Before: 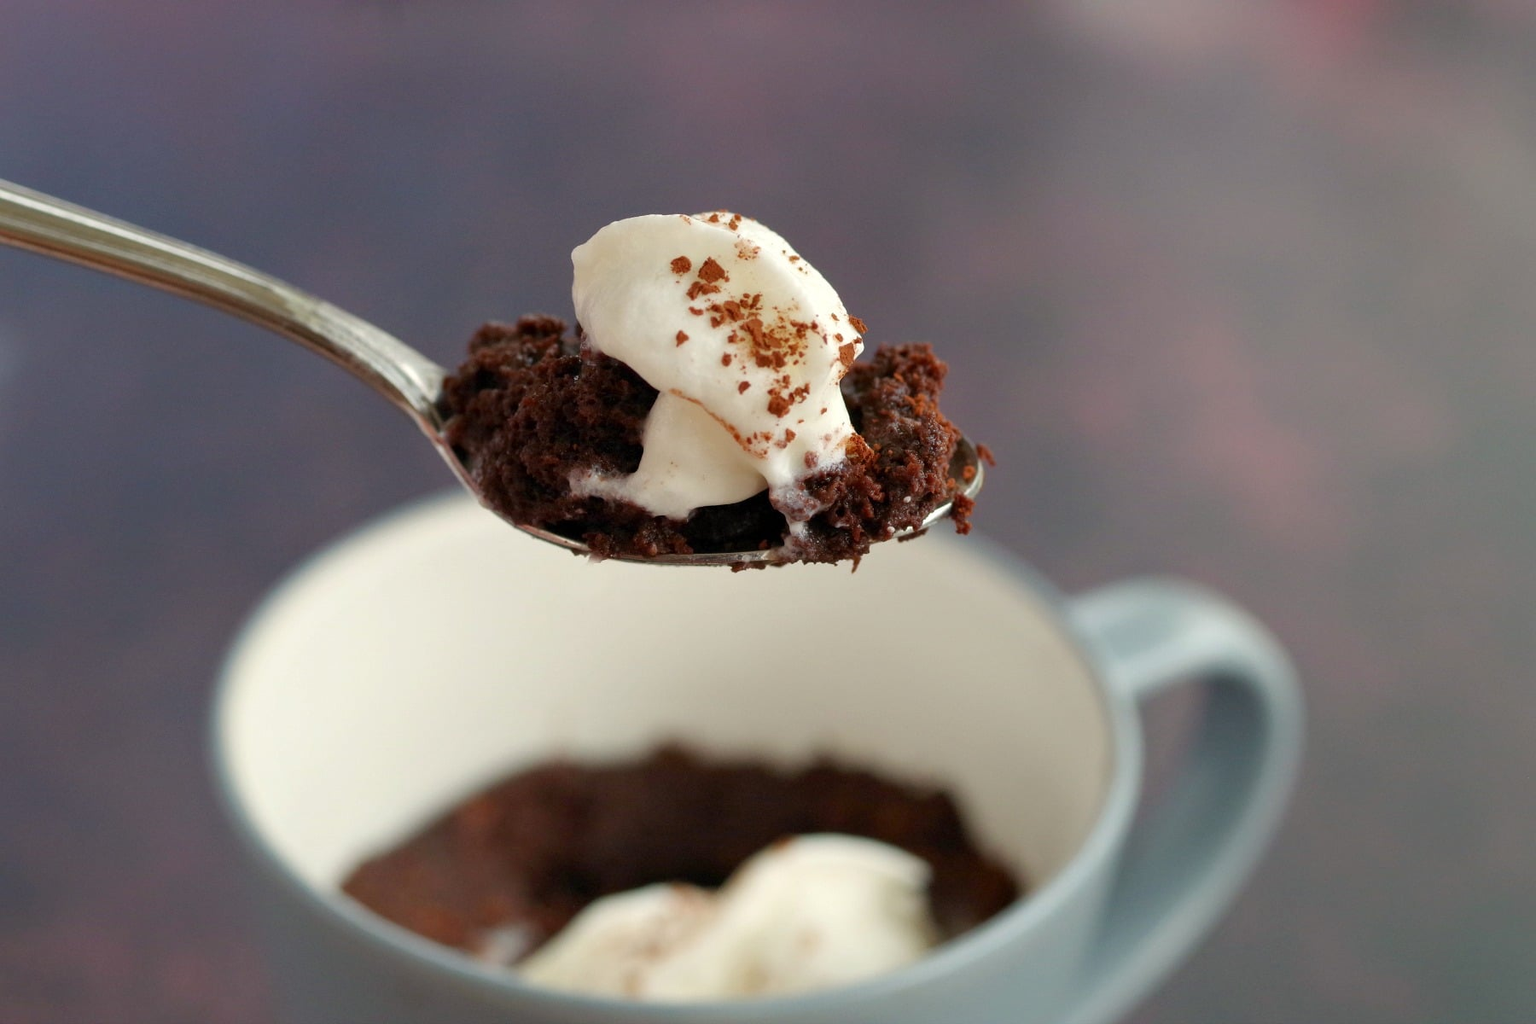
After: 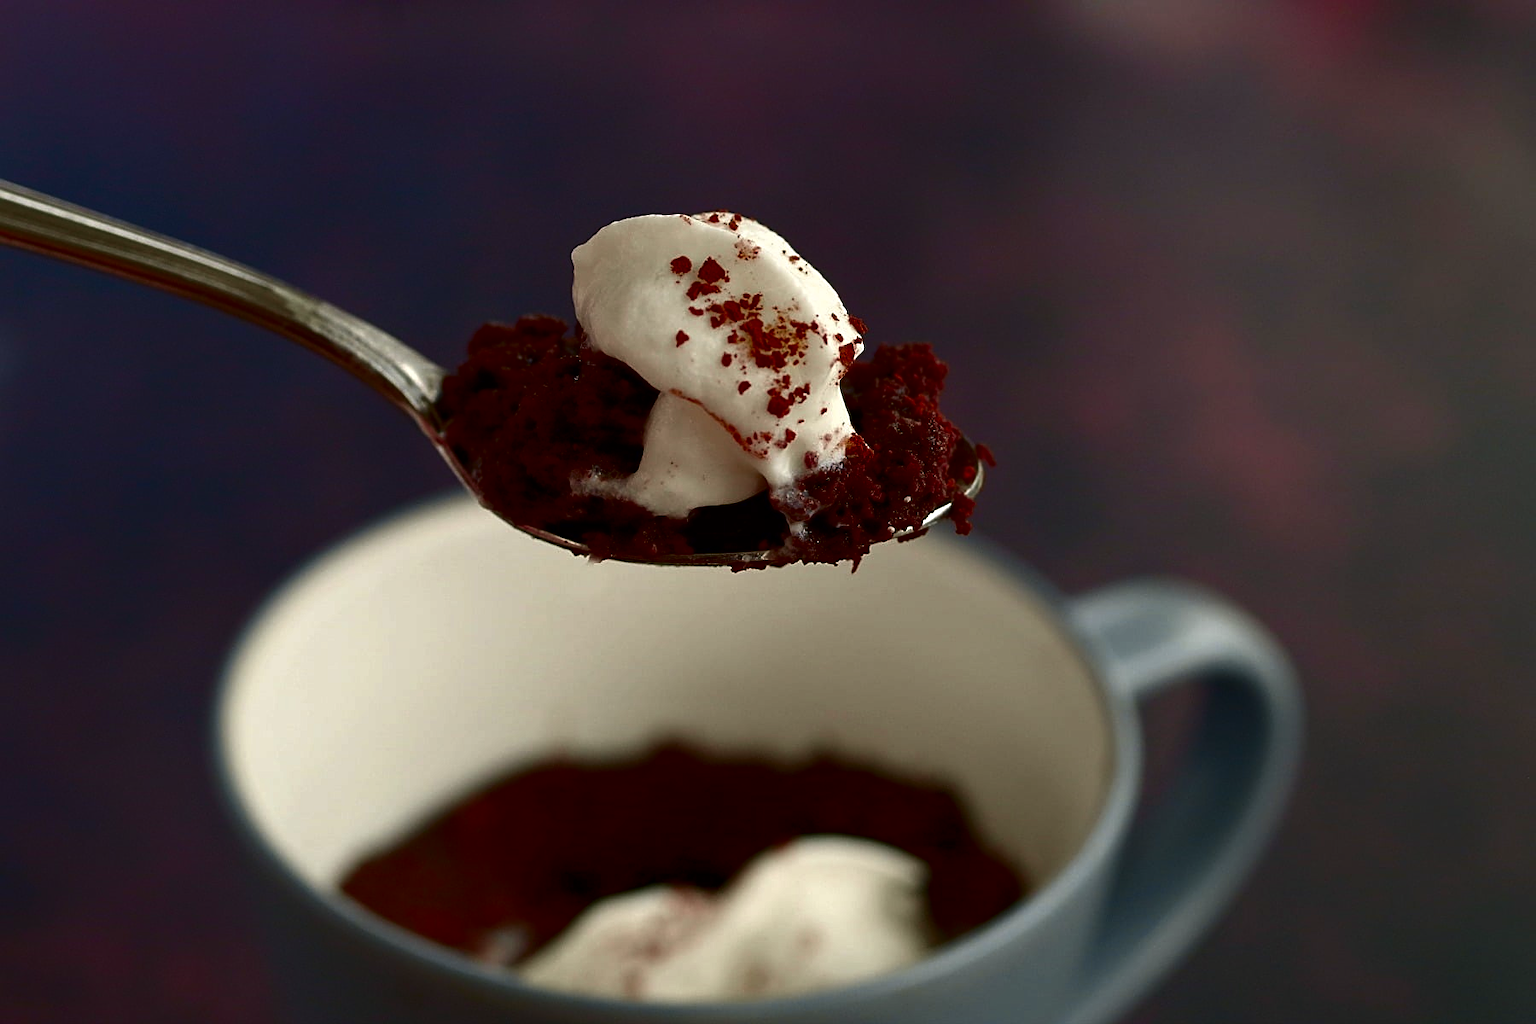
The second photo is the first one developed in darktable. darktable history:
contrast brightness saturation: contrast 0.09, brightness -0.59, saturation 0.17
sharpen: on, module defaults
tone curve: curves: ch1 [(0, 0) (0.214, 0.291) (0.372, 0.44) (0.463, 0.476) (0.498, 0.502) (0.521, 0.531) (1, 1)]; ch2 [(0, 0) (0.456, 0.447) (0.5, 0.5) (0.547, 0.557) (0.592, 0.57) (0.631, 0.602) (1, 1)], color space Lab, independent channels, preserve colors none
